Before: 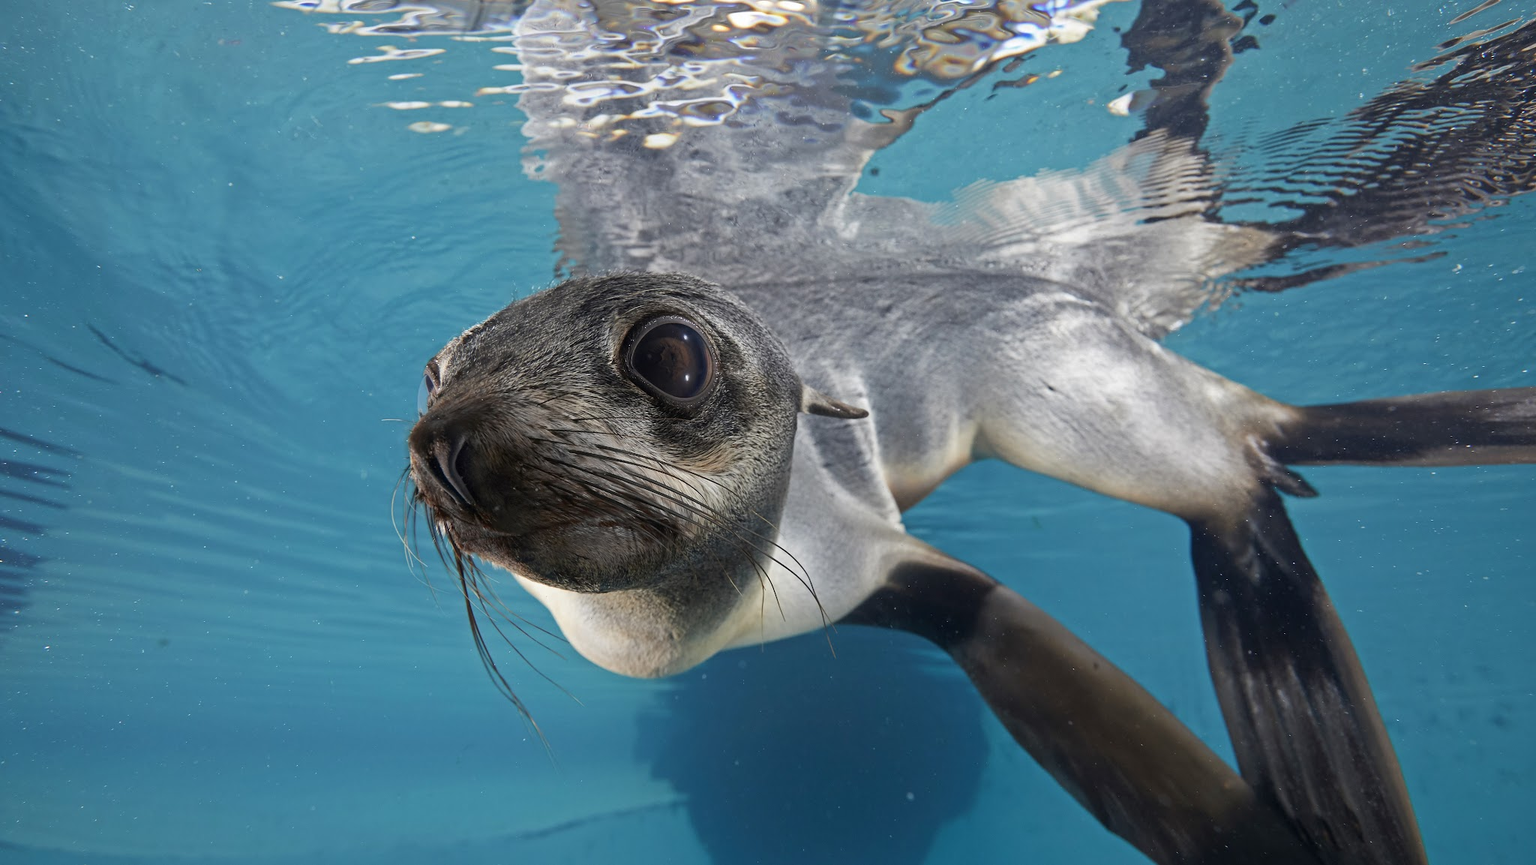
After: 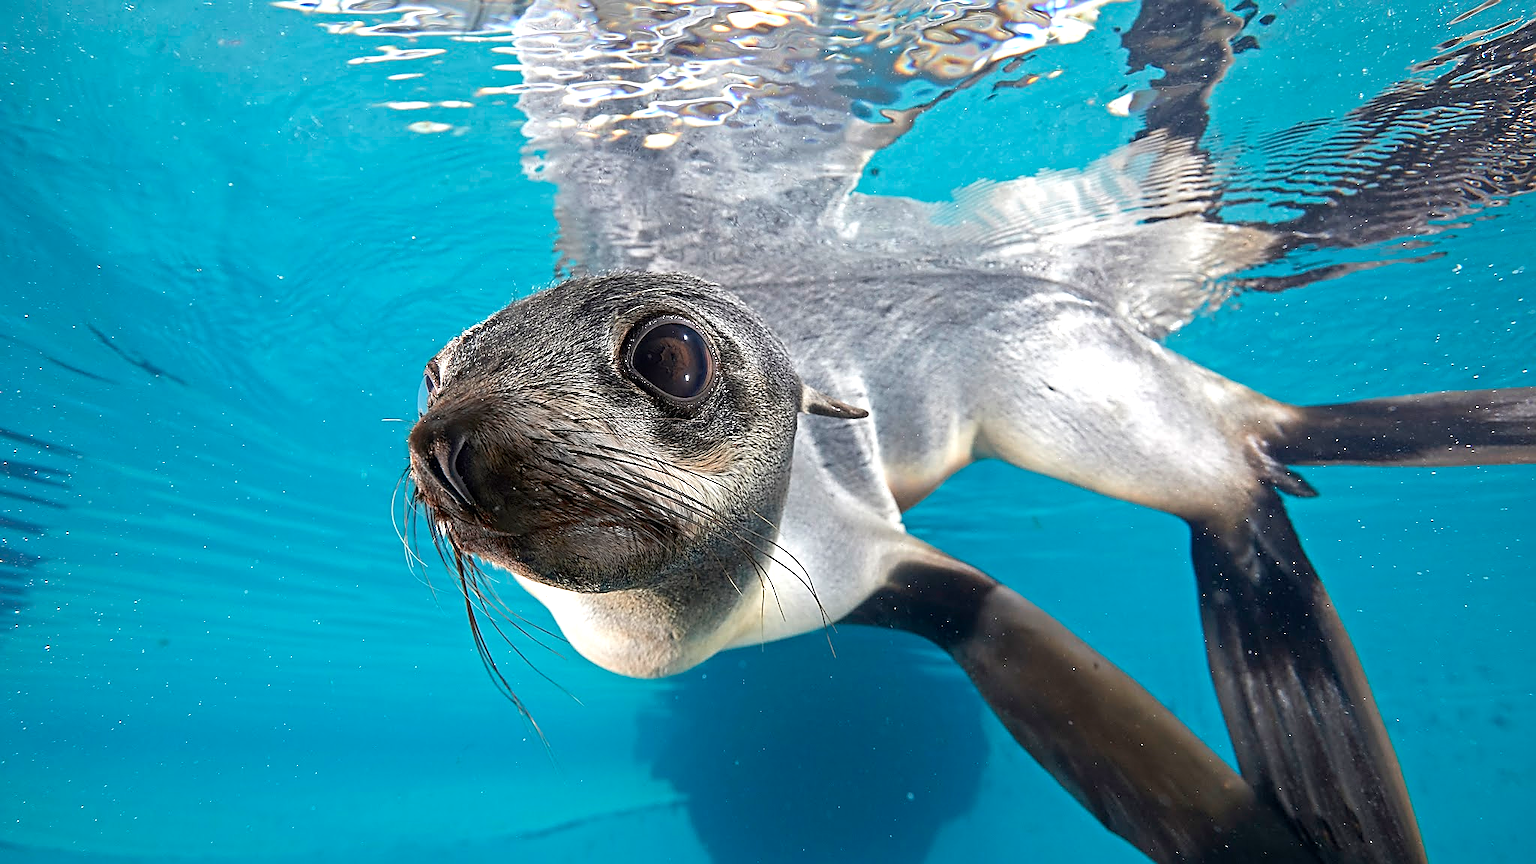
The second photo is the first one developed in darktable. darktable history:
sharpen: radius 1.4, amount 1.25, threshold 0.7
exposure: exposure 0.7 EV, compensate highlight preservation false
